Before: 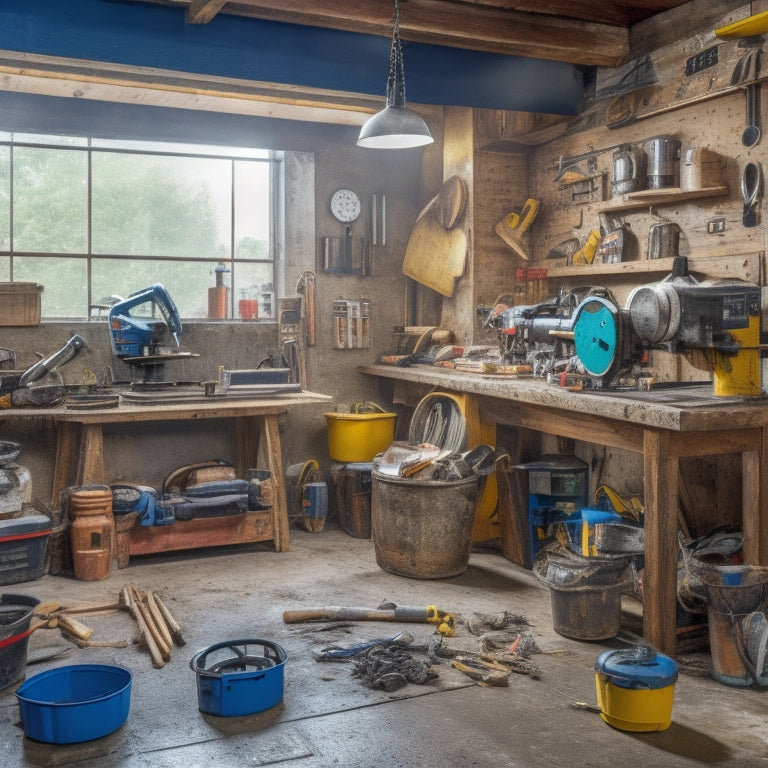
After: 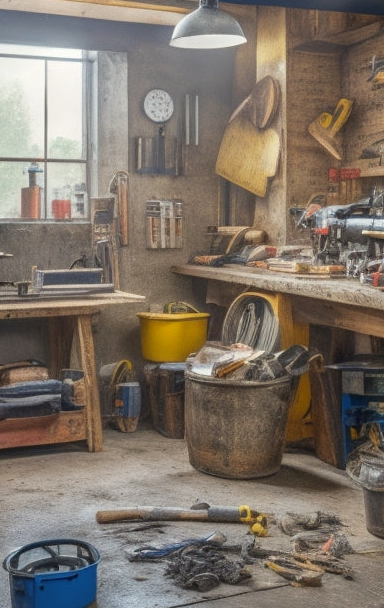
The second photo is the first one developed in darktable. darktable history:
crop and rotate: angle 0.011°, left 24.468%, top 13.086%, right 25.468%, bottom 7.609%
color correction: highlights b* 2.9
